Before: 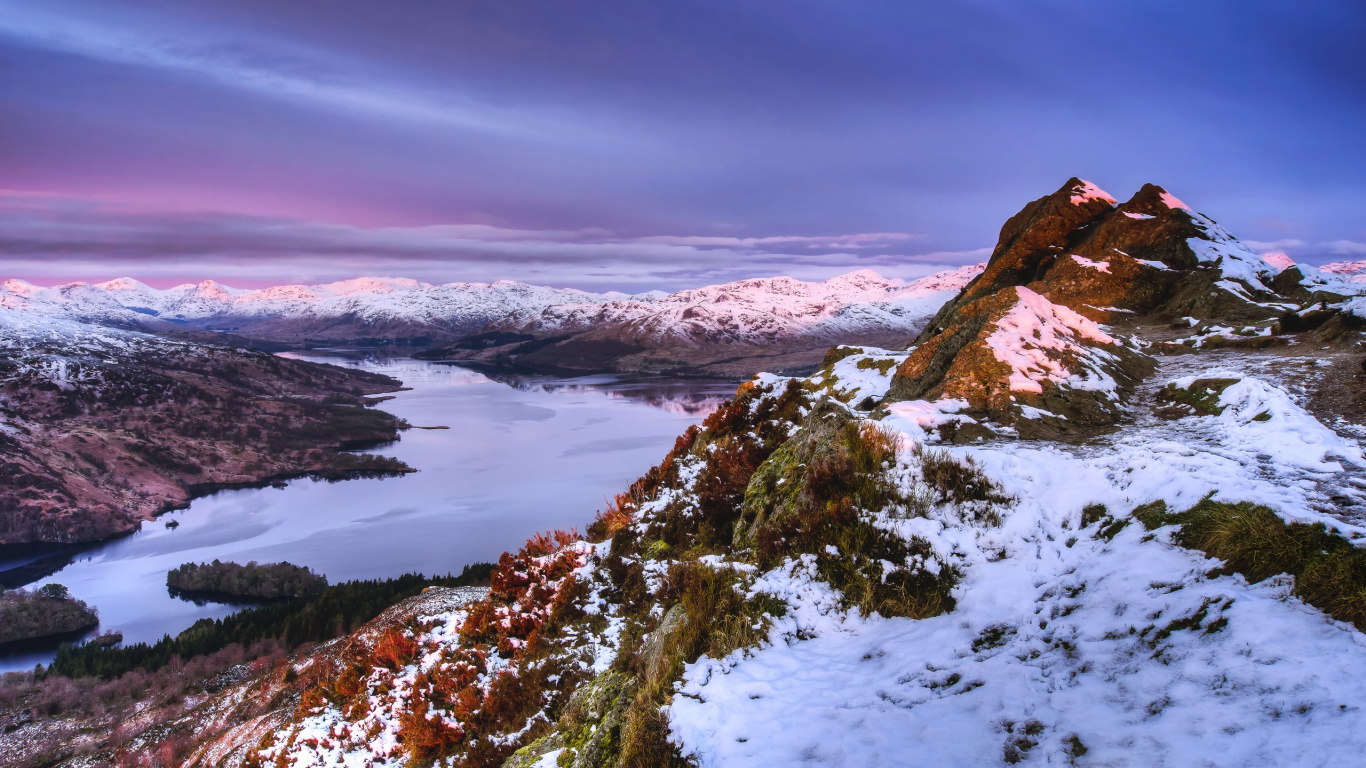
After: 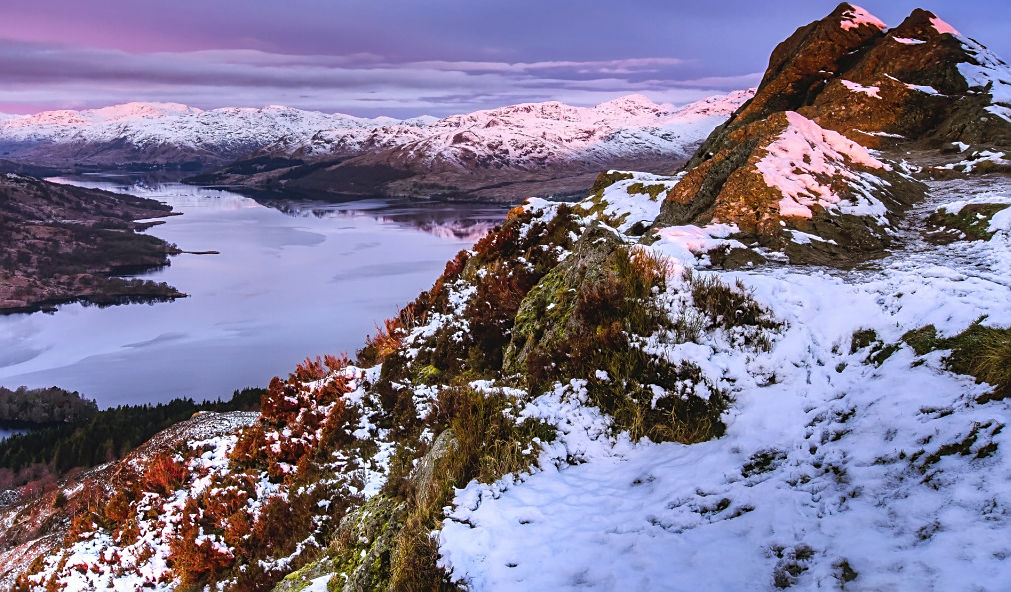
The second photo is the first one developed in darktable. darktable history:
sharpen: on, module defaults
crop: left 16.871%, top 22.857%, right 9.116%
